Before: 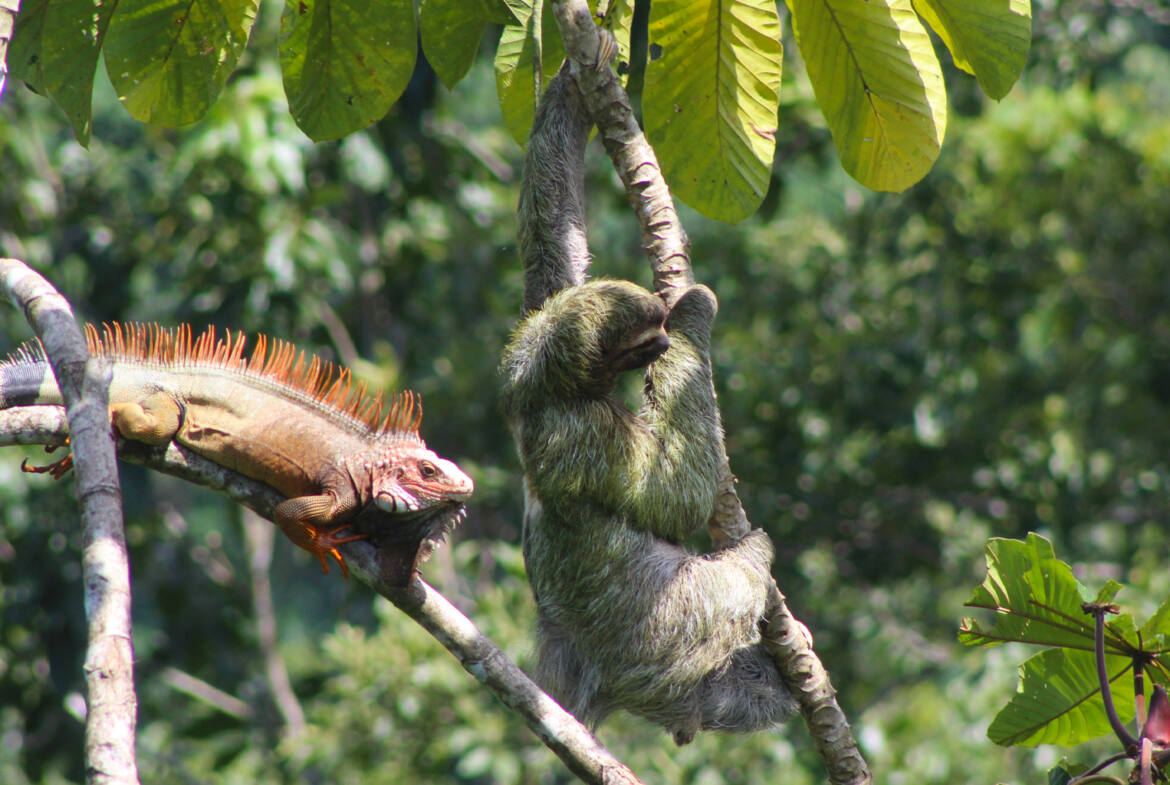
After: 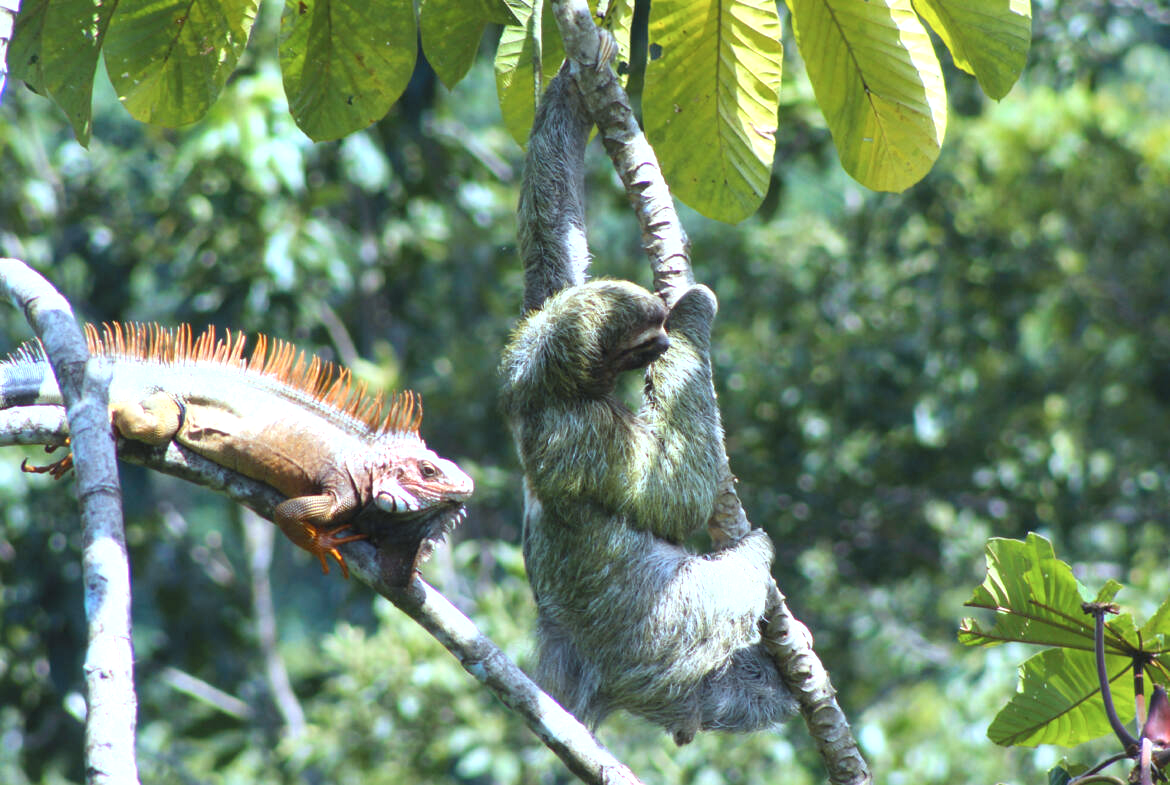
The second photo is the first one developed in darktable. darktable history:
shadows and highlights: shadows 62.66, white point adjustment 0.37, highlights -34.44, compress 83.82%
exposure: black level correction 0, exposure 0.7 EV, compensate exposure bias true, compensate highlight preservation false
color correction: highlights a* -10.69, highlights b* -19.19
color contrast: green-magenta contrast 0.8, blue-yellow contrast 1.1, unbound 0
